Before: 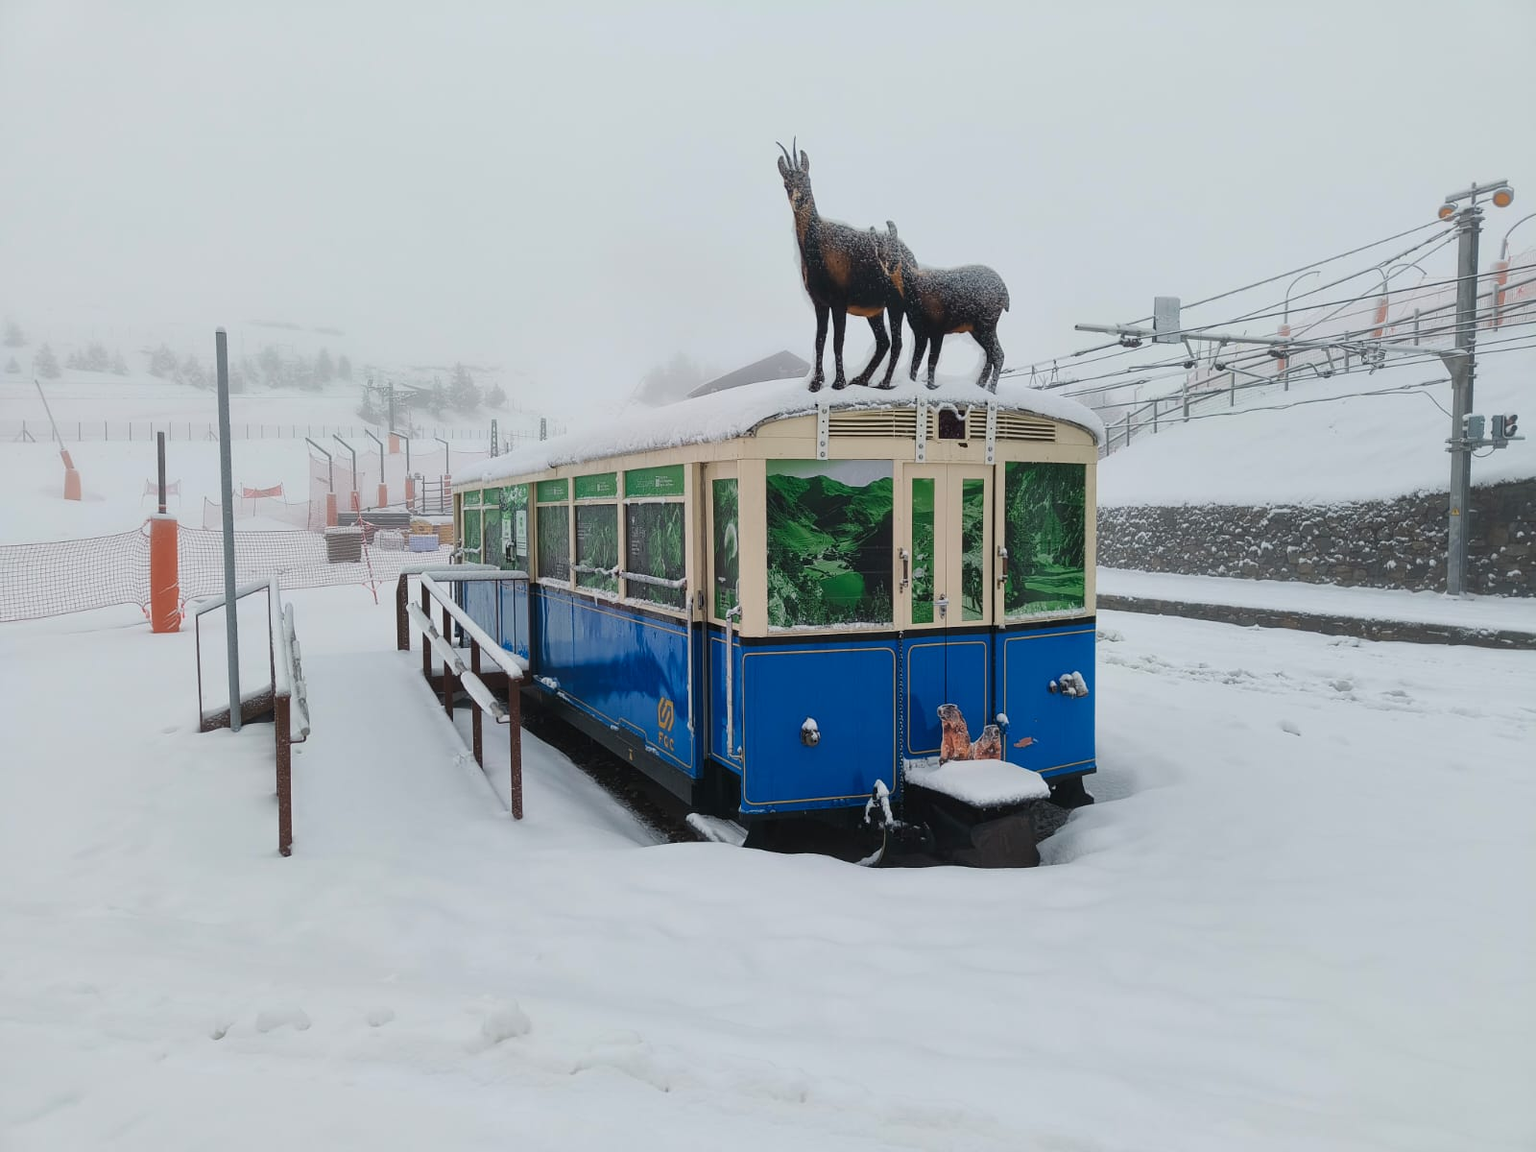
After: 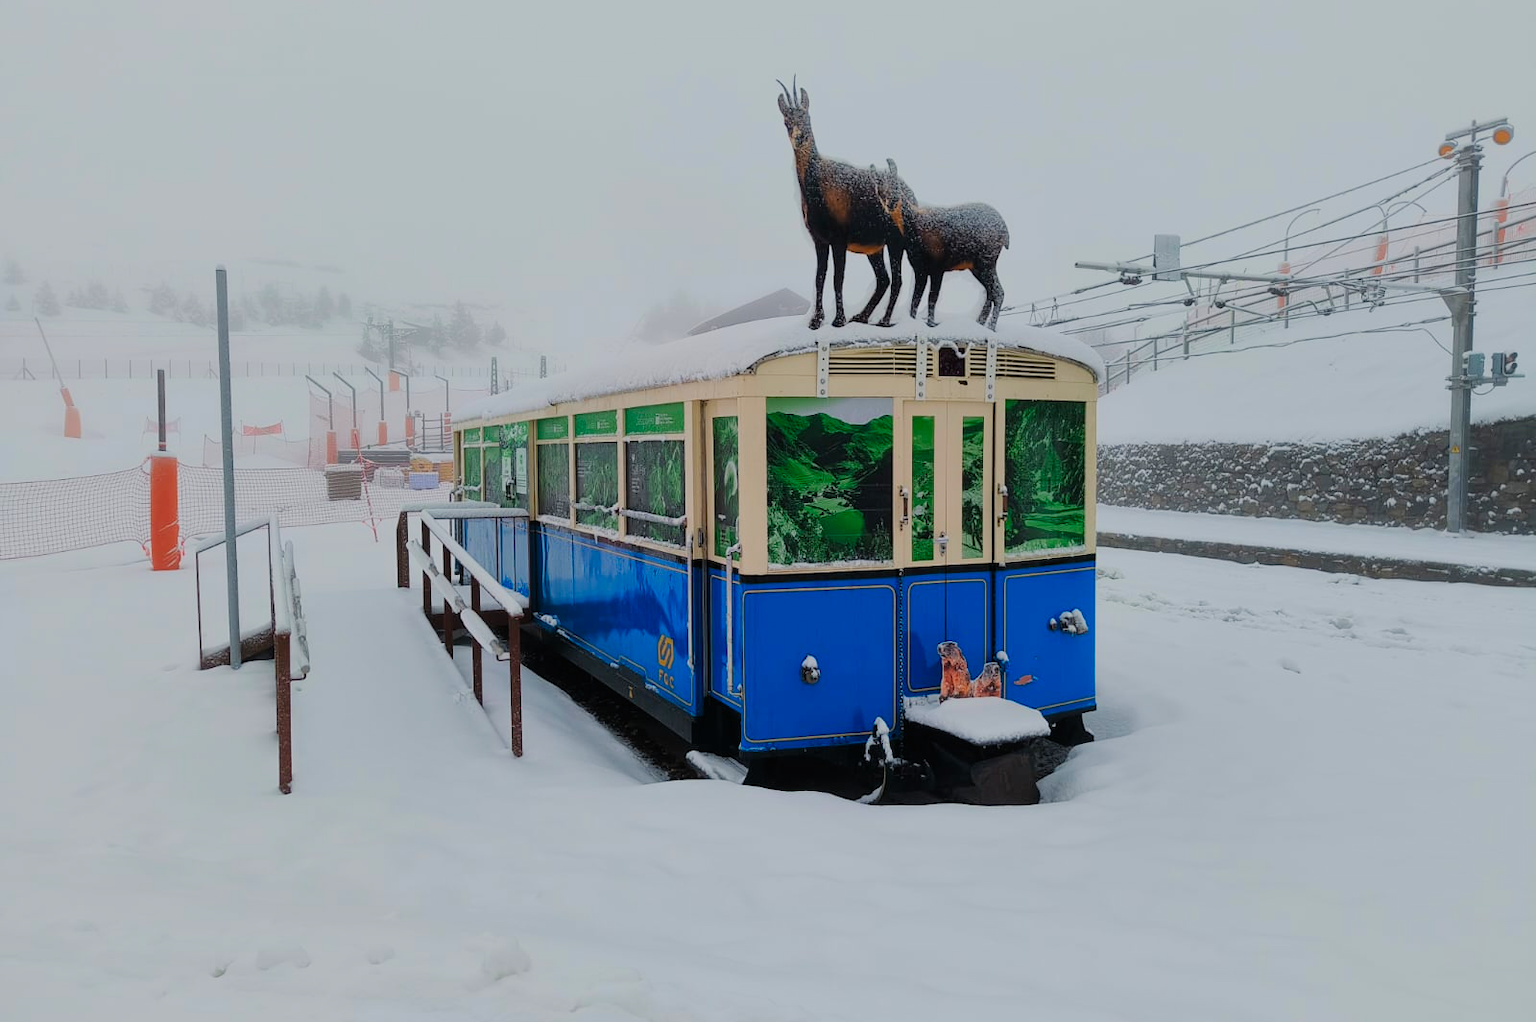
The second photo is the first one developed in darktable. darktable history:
contrast brightness saturation: saturation 0.518
crop and rotate: top 5.471%, bottom 5.721%
filmic rgb: black relative exposure -7.65 EV, white relative exposure 4.56 EV, hardness 3.61
